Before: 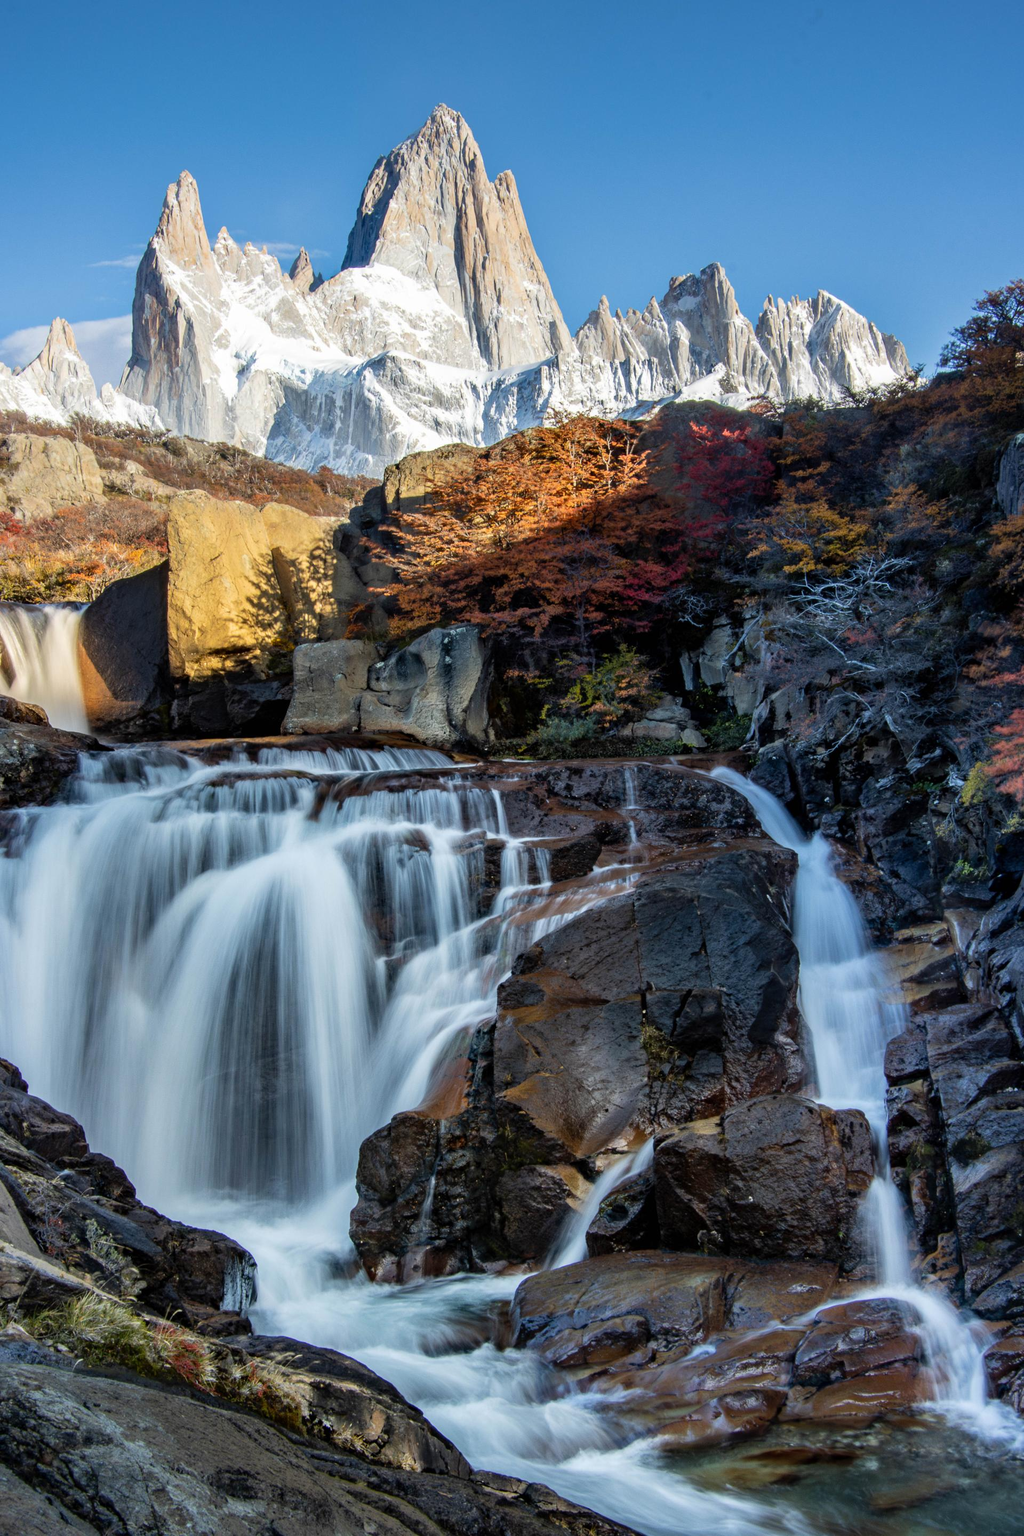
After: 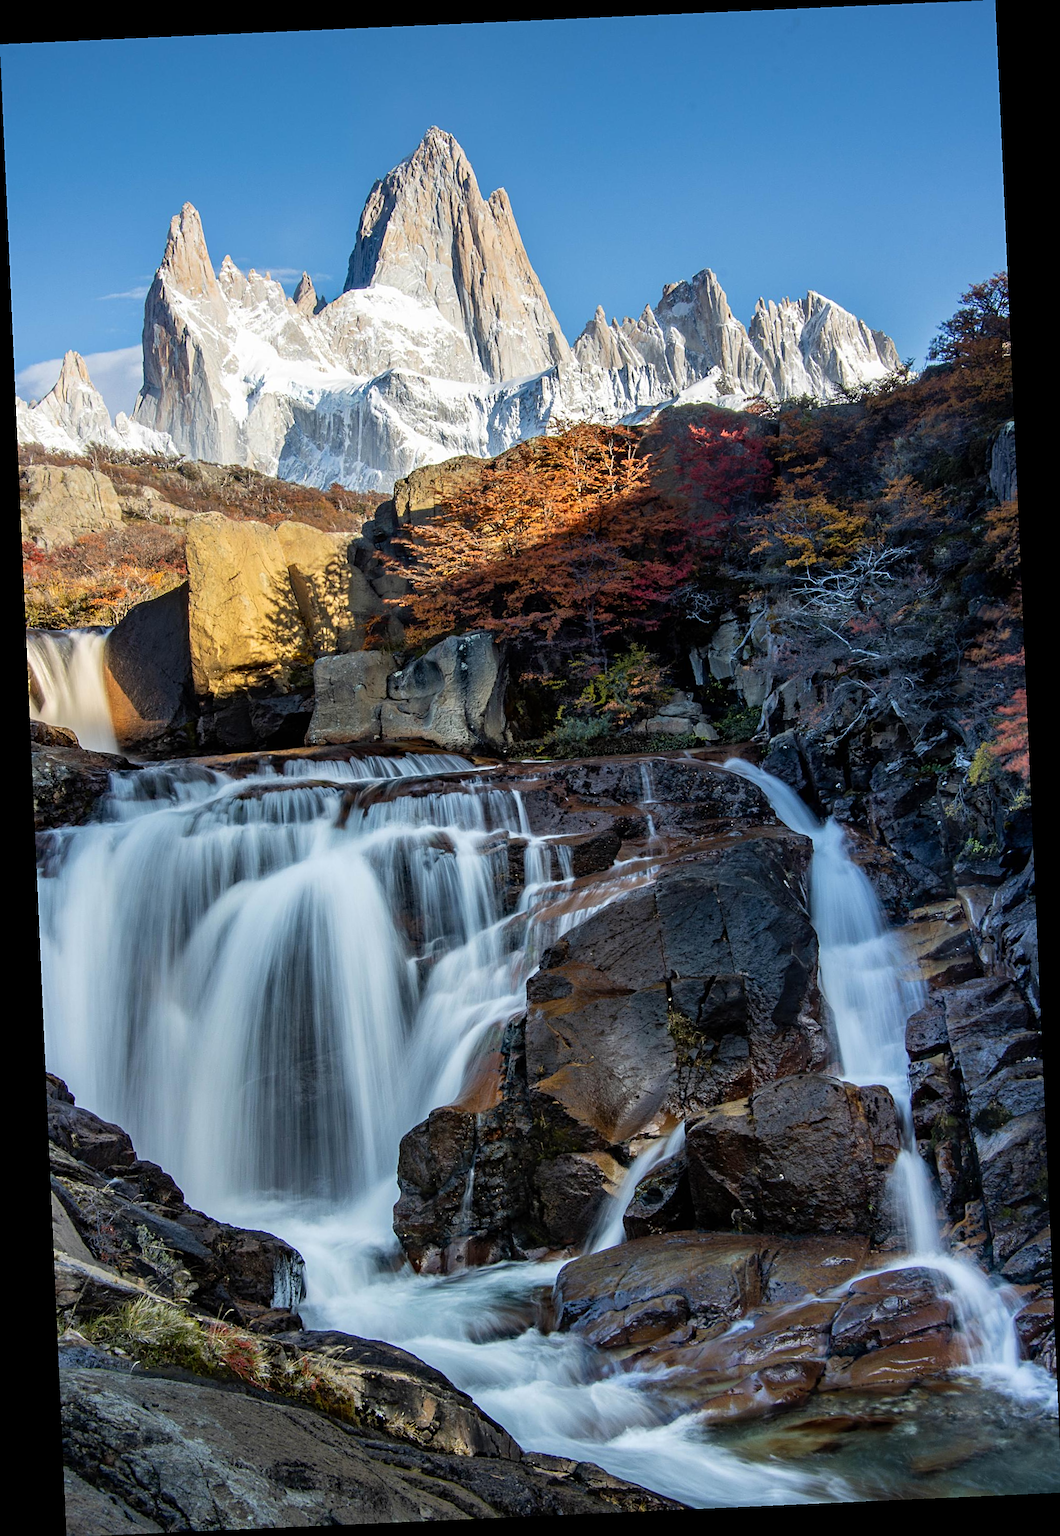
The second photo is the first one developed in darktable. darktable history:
sharpen: on, module defaults
rotate and perspective: rotation -2.56°, automatic cropping off
white balance: emerald 1
